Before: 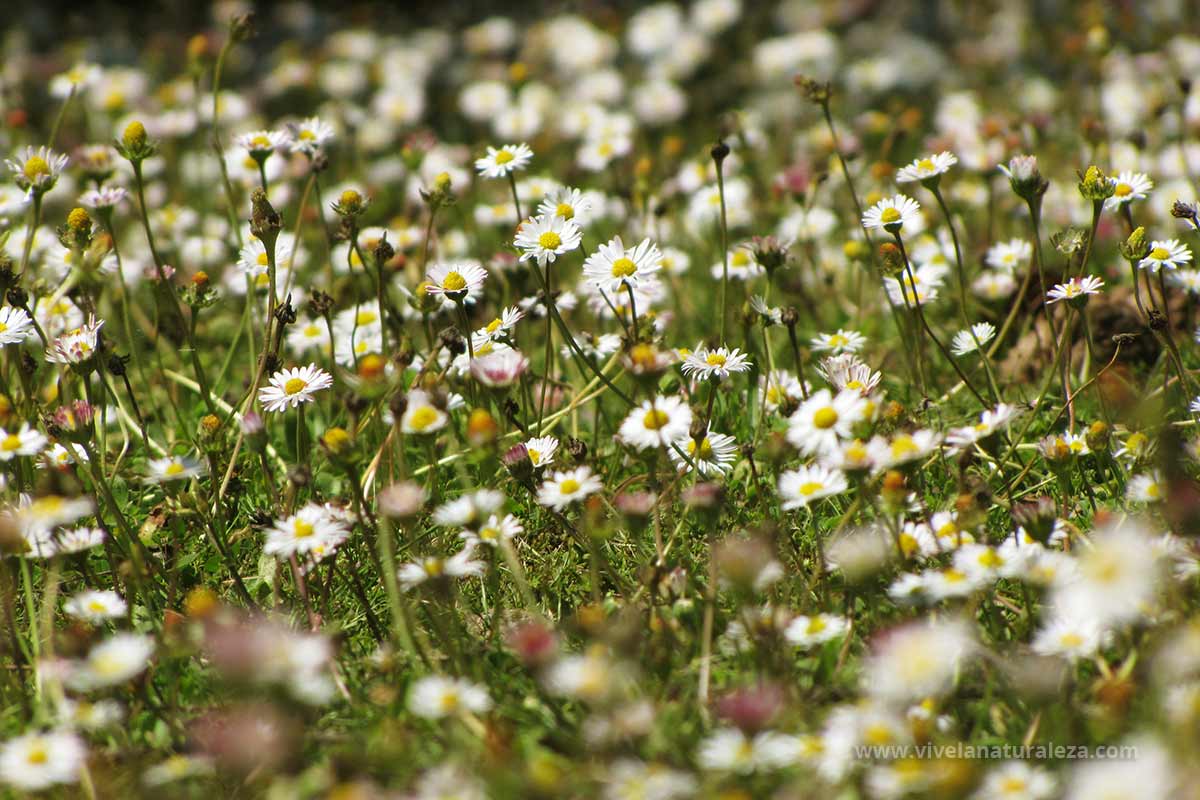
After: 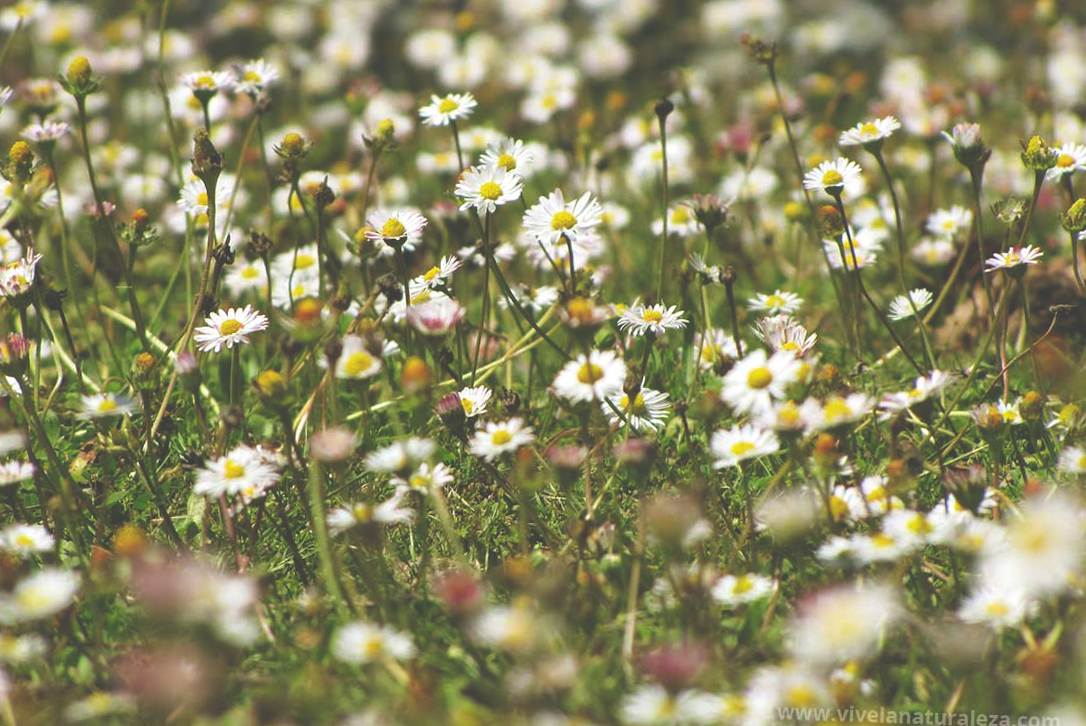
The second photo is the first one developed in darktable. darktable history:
color correction: highlights b* 0.02, saturation 1.1
exposure: black level correction -0.041, exposure 0.061 EV, compensate highlight preservation false
crop and rotate: angle -2.07°, left 3.098%, top 3.738%, right 1.466%, bottom 0.558%
